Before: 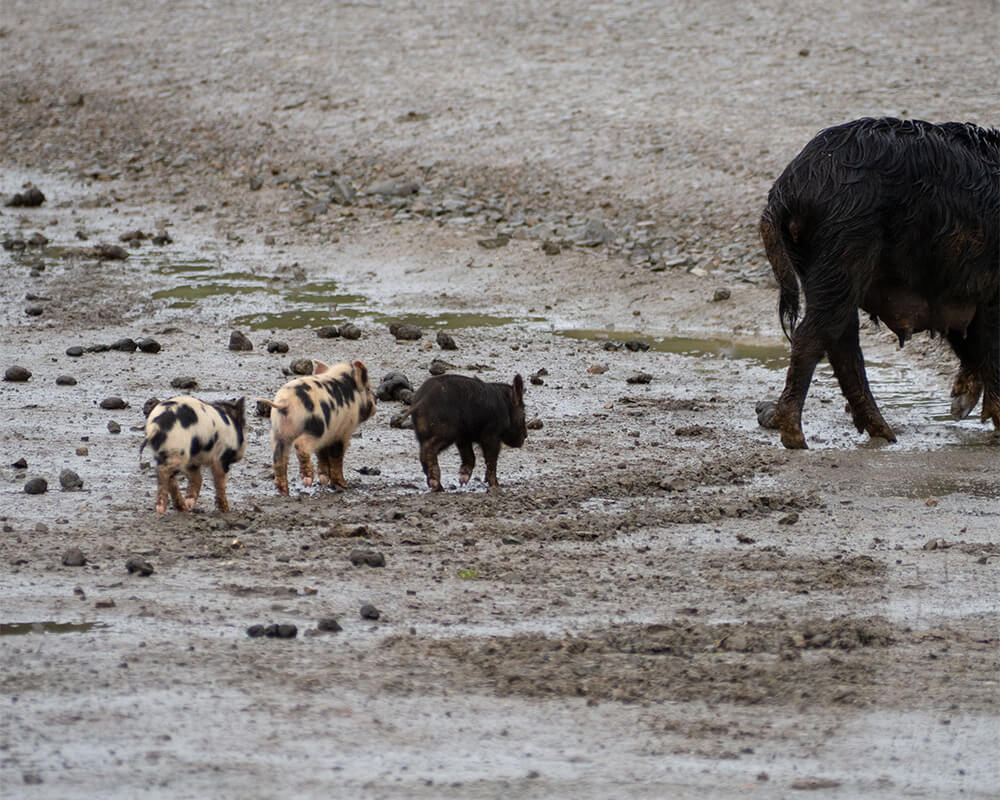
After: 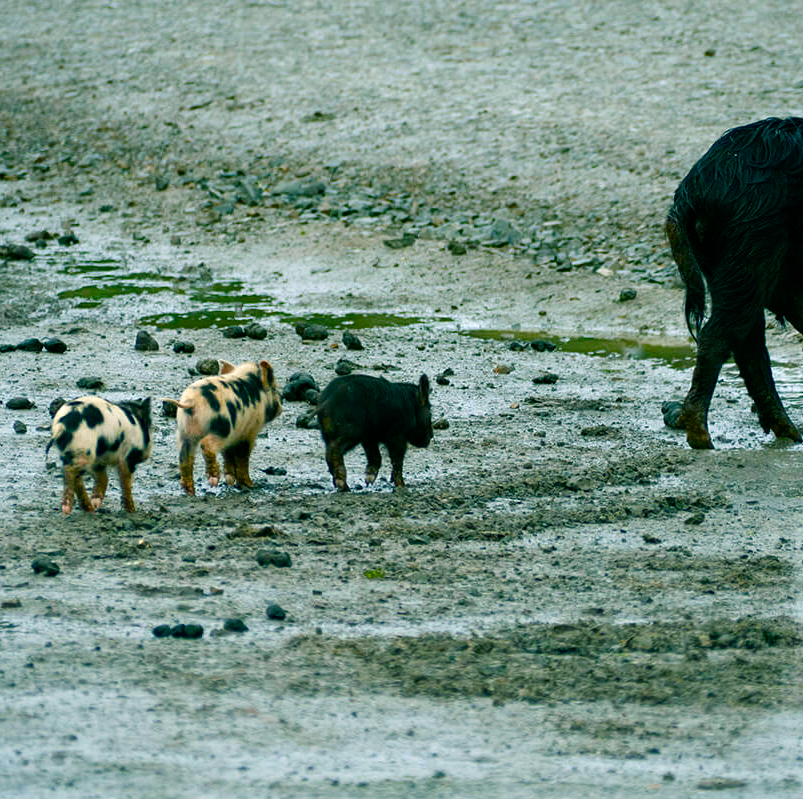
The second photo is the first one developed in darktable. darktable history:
crop and rotate: left 9.484%, right 10.161%
color balance rgb: shadows lift › chroma 2.049%, shadows lift › hue 215.26°, power › chroma 2.164%, power › hue 164.47°, shadows fall-off 102.139%, perceptual saturation grading › global saturation 39.138%, perceptual saturation grading › highlights -25.075%, perceptual saturation grading › mid-tones 34.412%, perceptual saturation grading › shadows 36.022%, mask middle-gray fulcrum 21.896%, global vibrance 9.218%, contrast 14.416%, saturation formula JzAzBz (2021)
